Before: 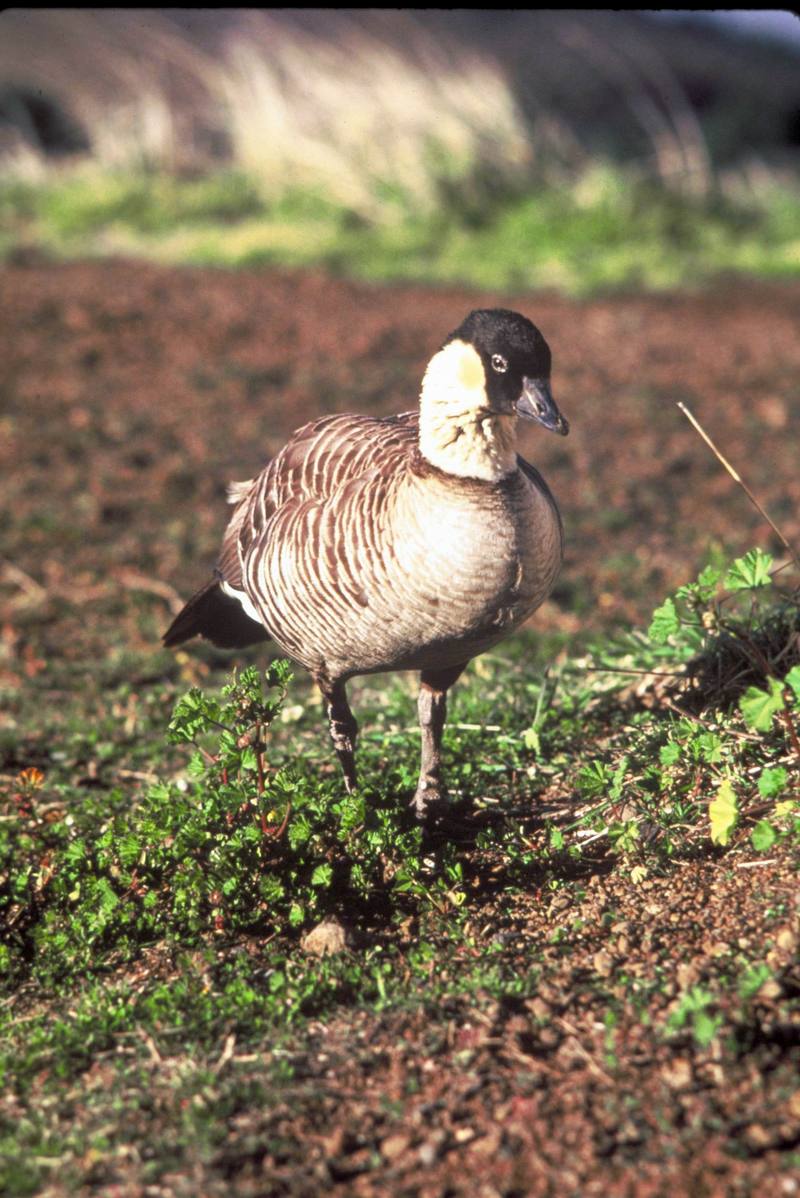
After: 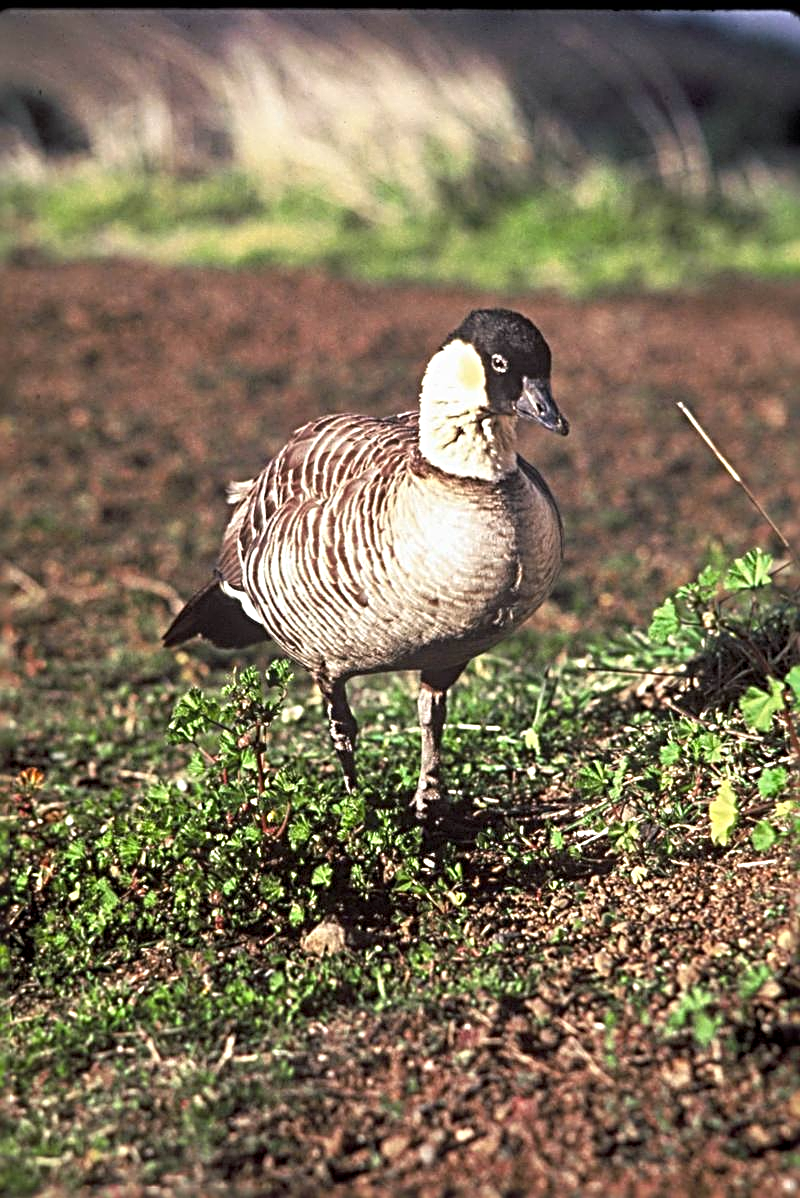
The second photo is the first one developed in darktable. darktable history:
sharpen: radius 3.66, amount 0.928
